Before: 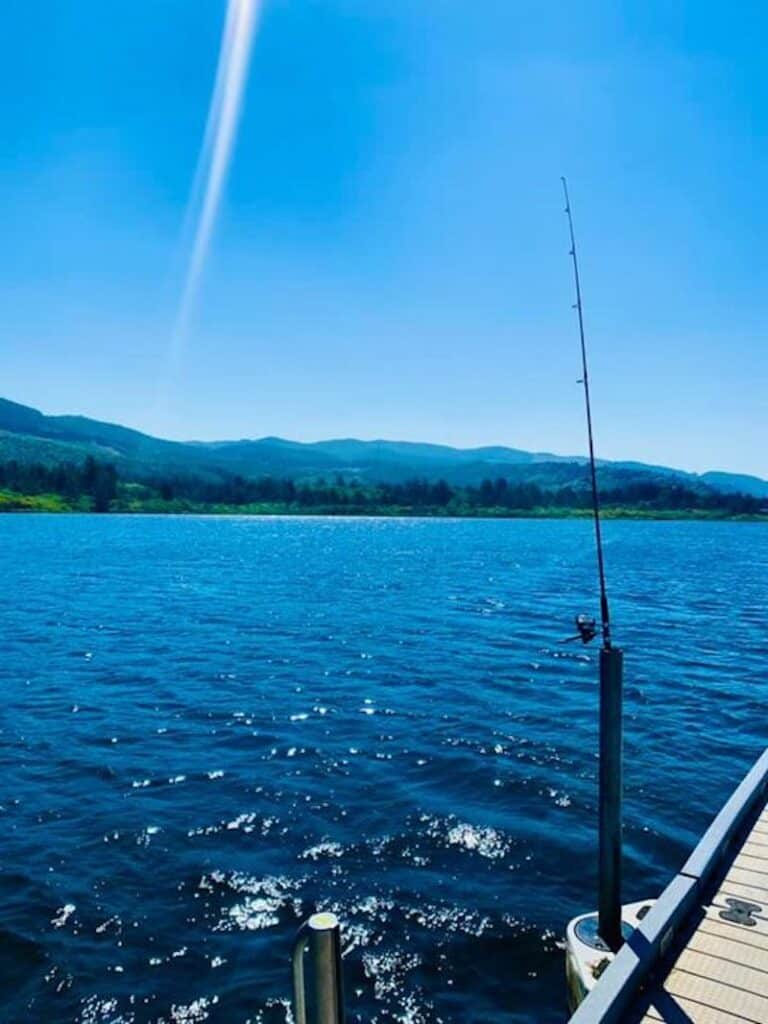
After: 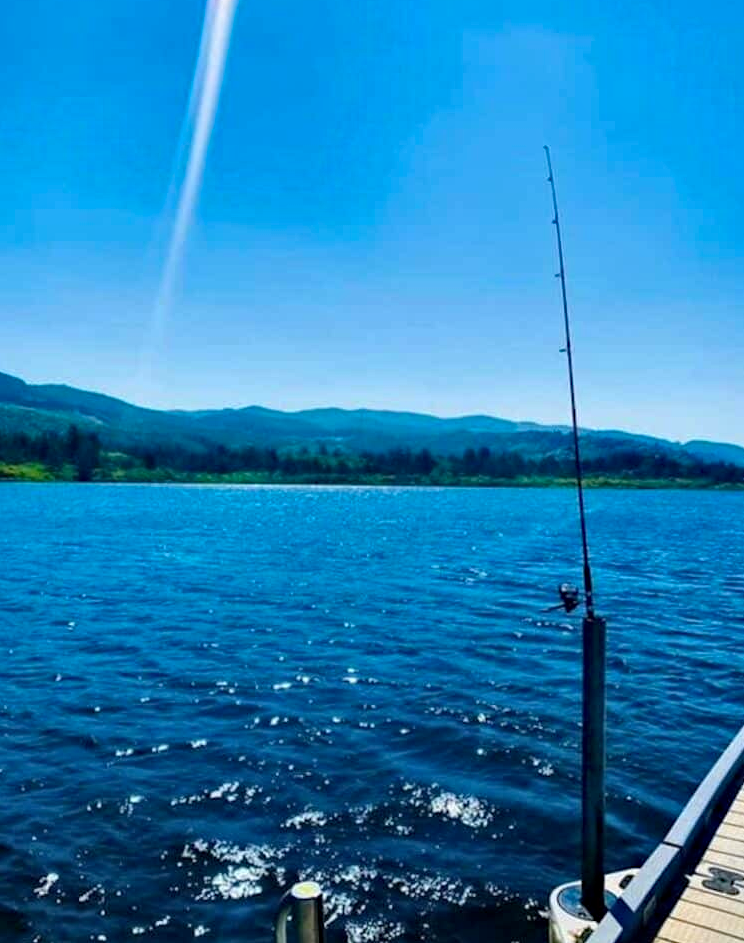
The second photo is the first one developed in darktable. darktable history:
shadows and highlights: shadows 31.62, highlights -32.17, soften with gaussian
crop: left 2.258%, top 3.077%, right 0.845%, bottom 4.823%
local contrast: highlights 104%, shadows 99%, detail 120%, midtone range 0.2
haze removal: strength 0.288, distance 0.257, compatibility mode true, adaptive false
